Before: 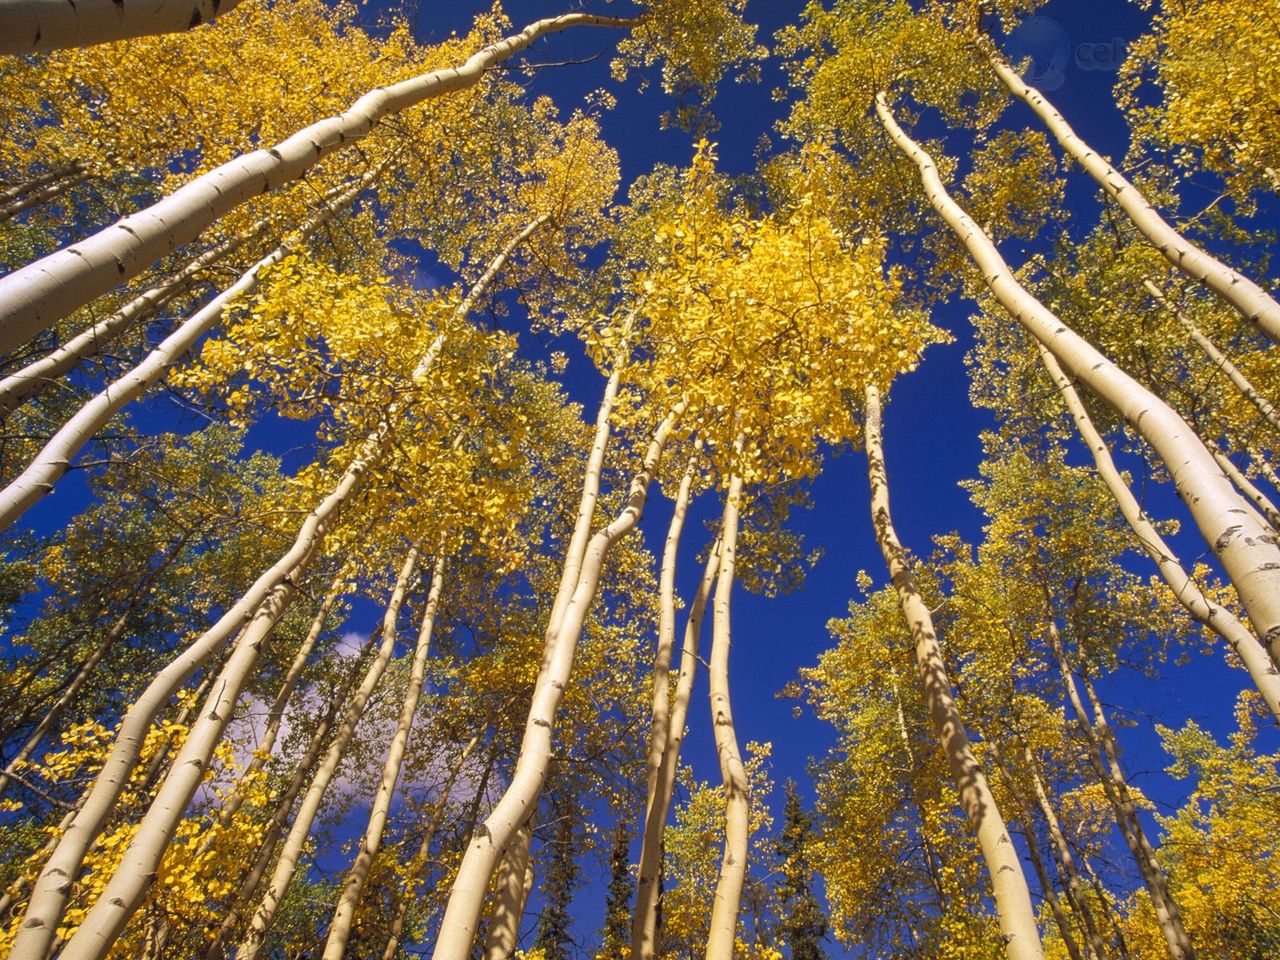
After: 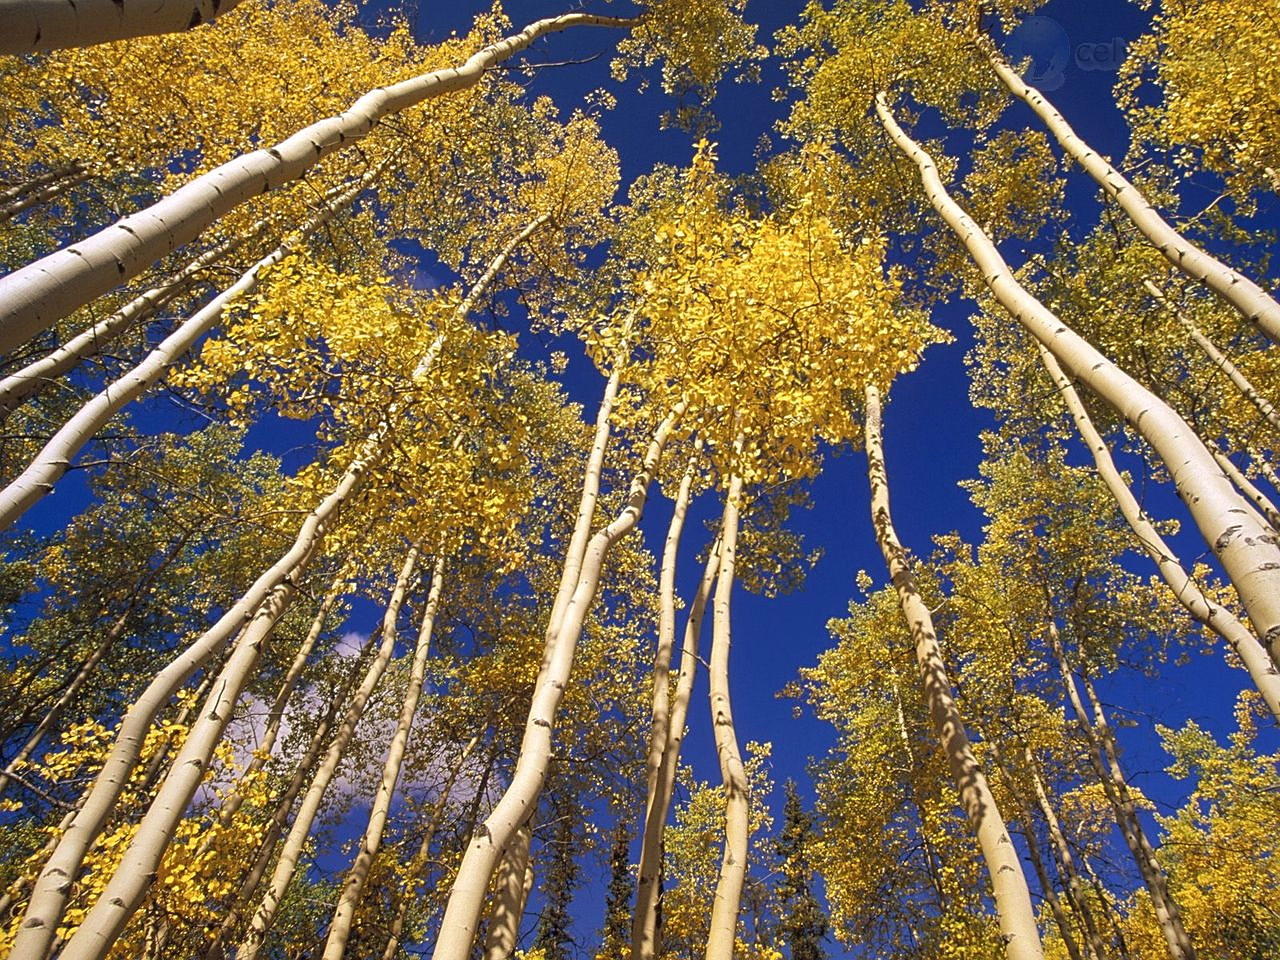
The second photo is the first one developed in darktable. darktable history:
color zones: curves: ch1 [(0, 0.469) (0.001, 0.469) (0.12, 0.446) (0.248, 0.469) (0.5, 0.5) (0.748, 0.5) (0.999, 0.469) (1, 0.469)]
sharpen: on, module defaults
